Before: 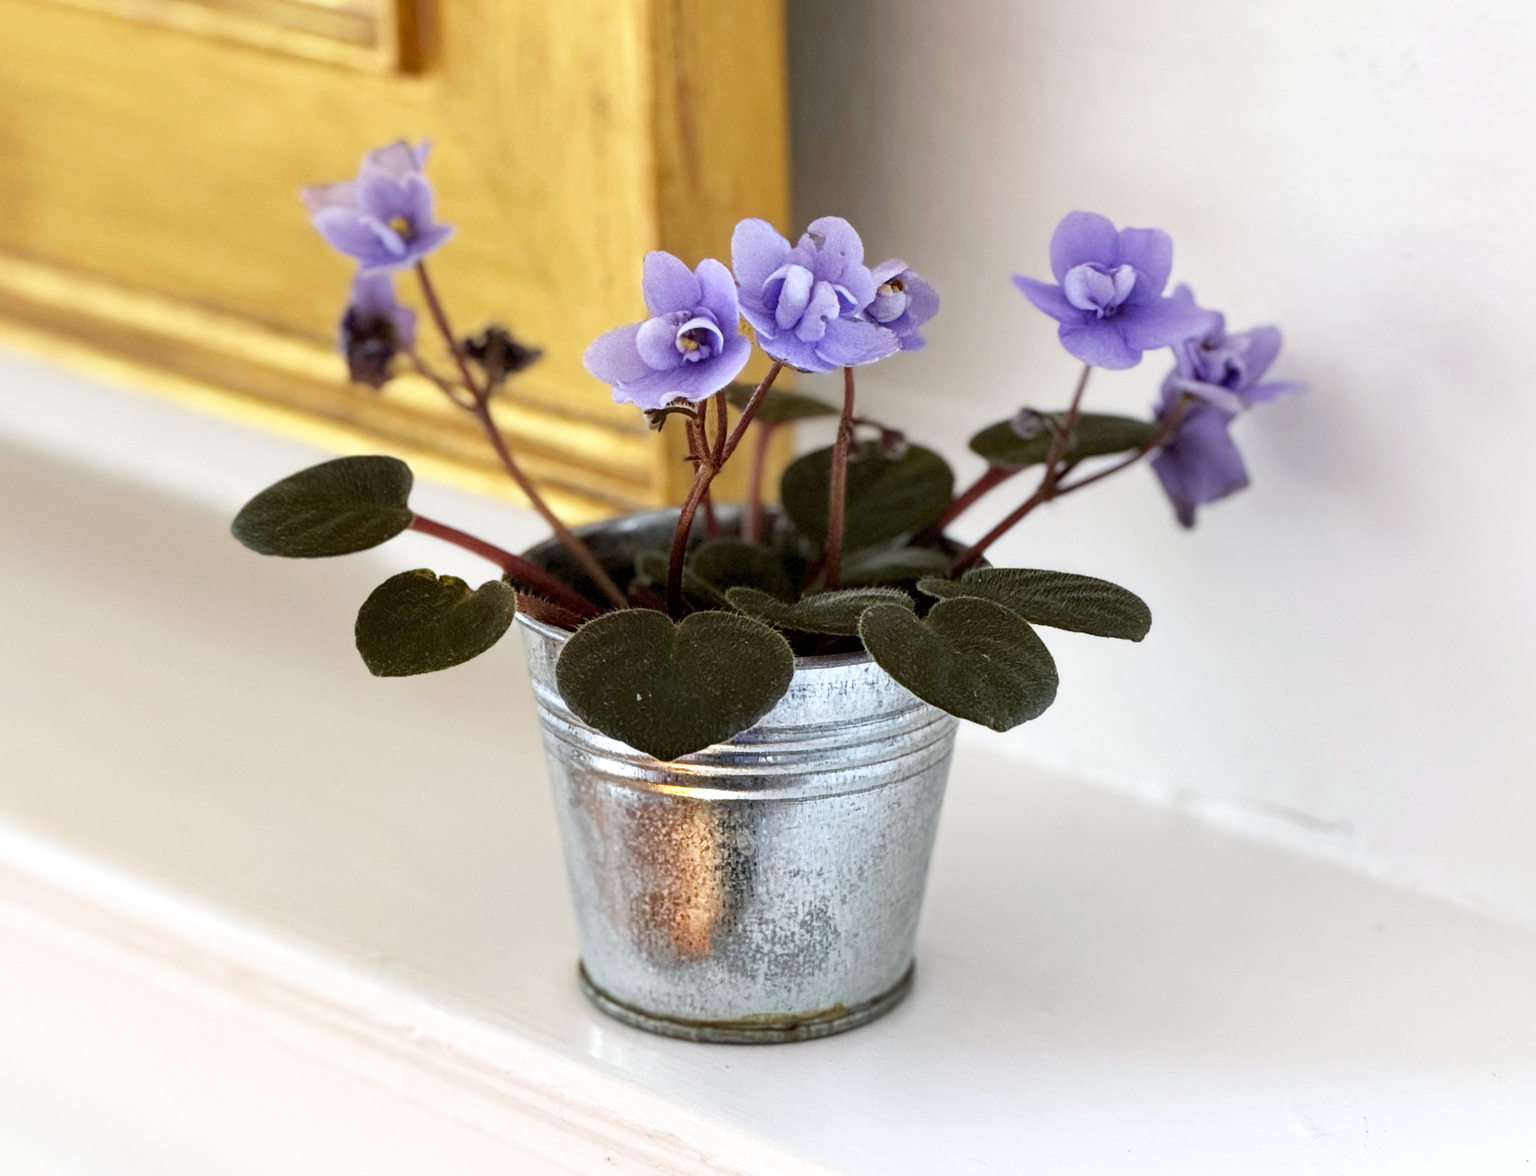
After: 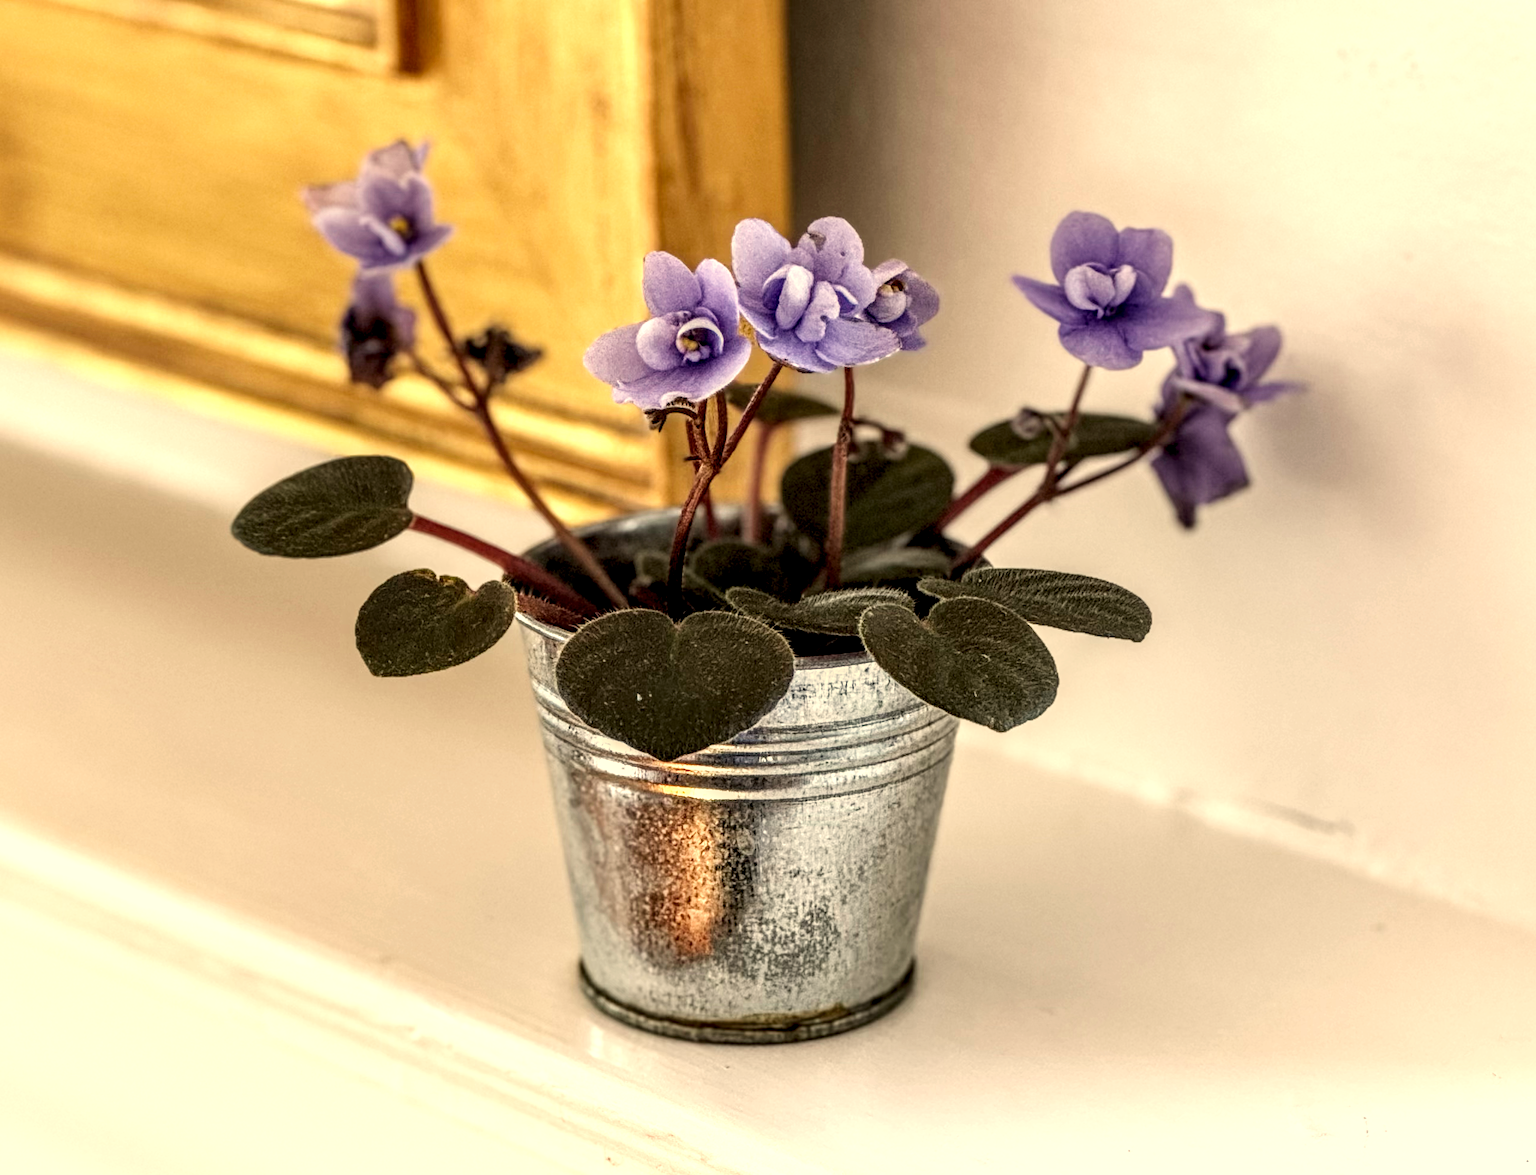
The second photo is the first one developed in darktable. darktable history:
white balance: red 1.123, blue 0.83
local contrast: highlights 0%, shadows 0%, detail 182%
